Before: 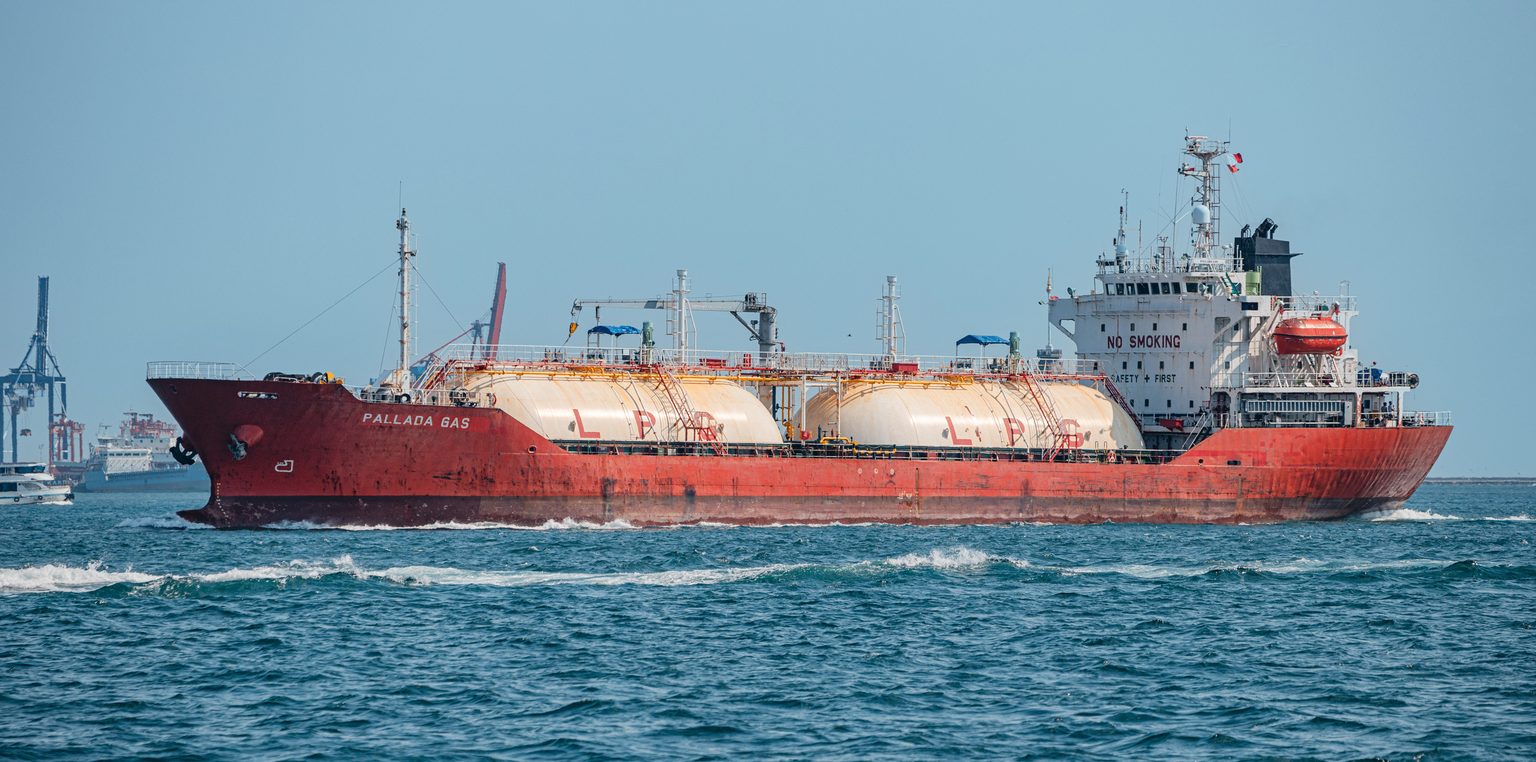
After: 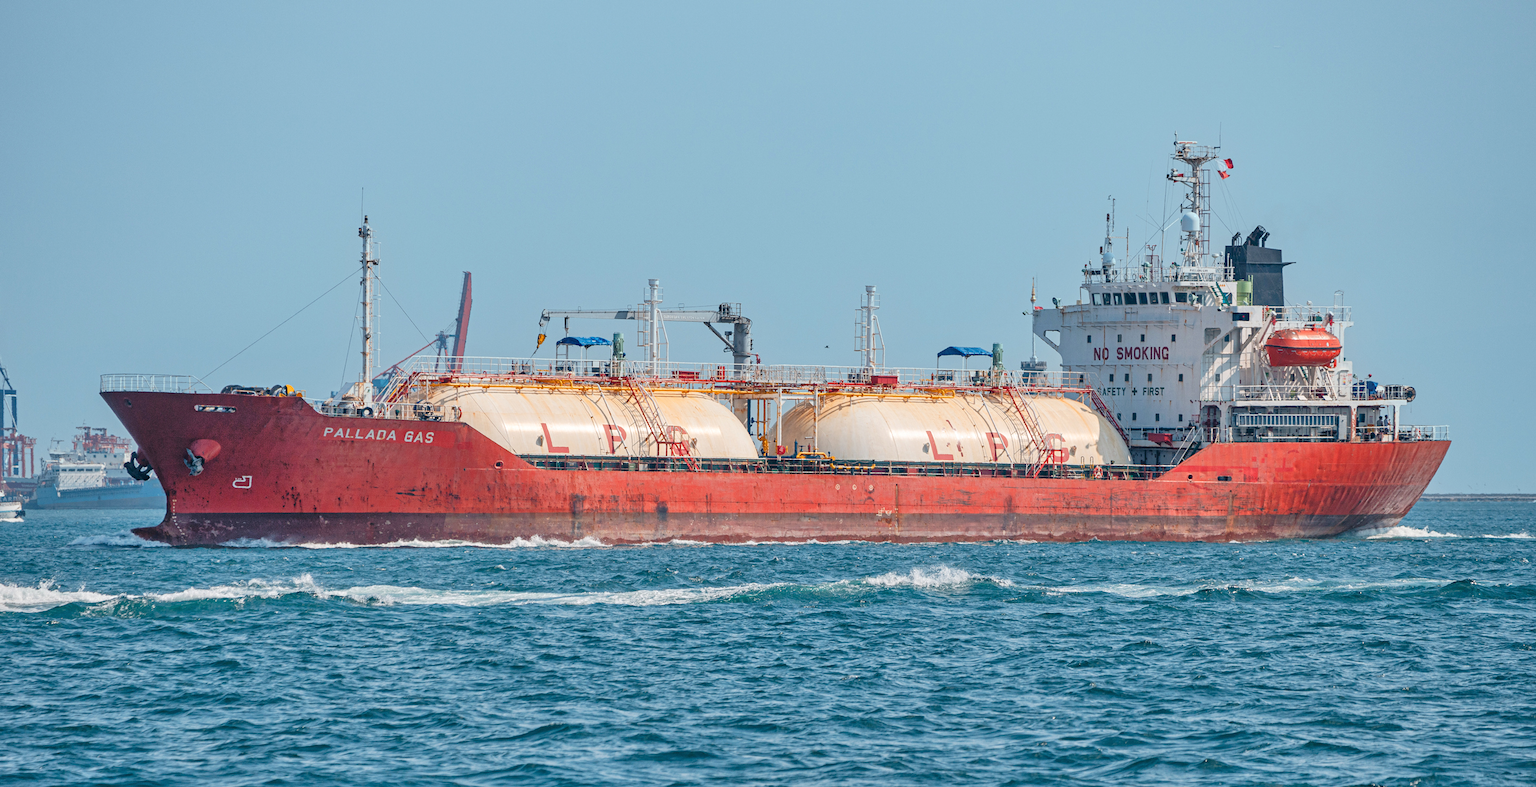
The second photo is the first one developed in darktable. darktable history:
tone equalizer: -7 EV 0.147 EV, -6 EV 0.639 EV, -5 EV 1.16 EV, -4 EV 1.36 EV, -3 EV 1.18 EV, -2 EV 0.6 EV, -1 EV 0.164 EV
exposure: compensate exposure bias true, compensate highlight preservation false
crop and rotate: left 3.279%
